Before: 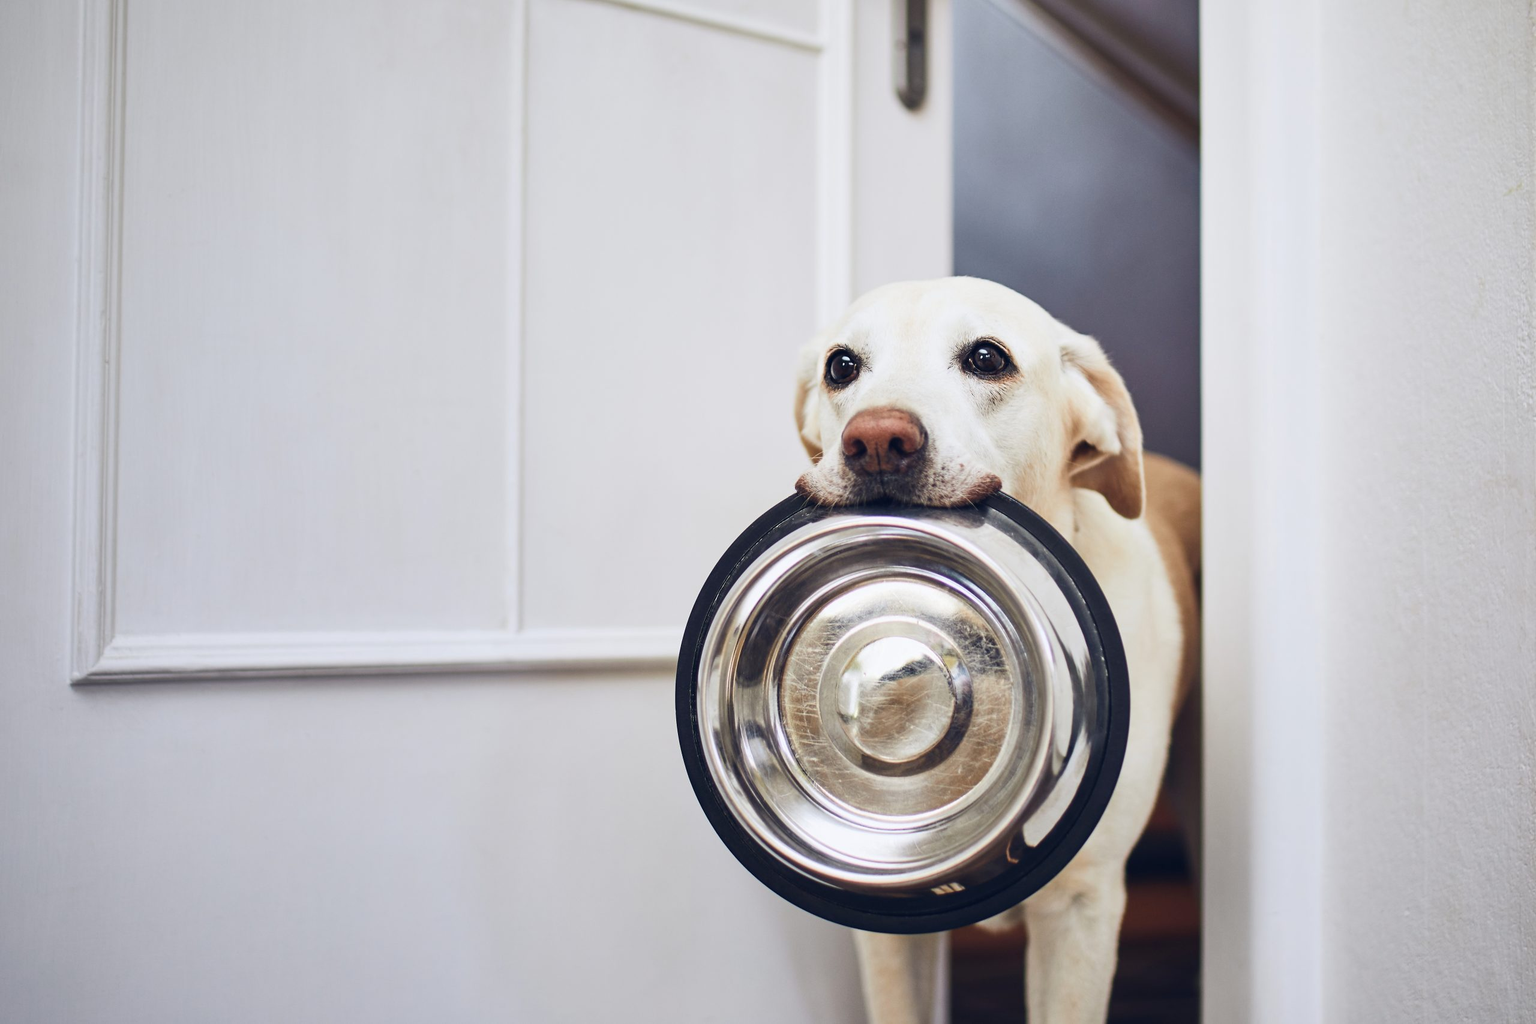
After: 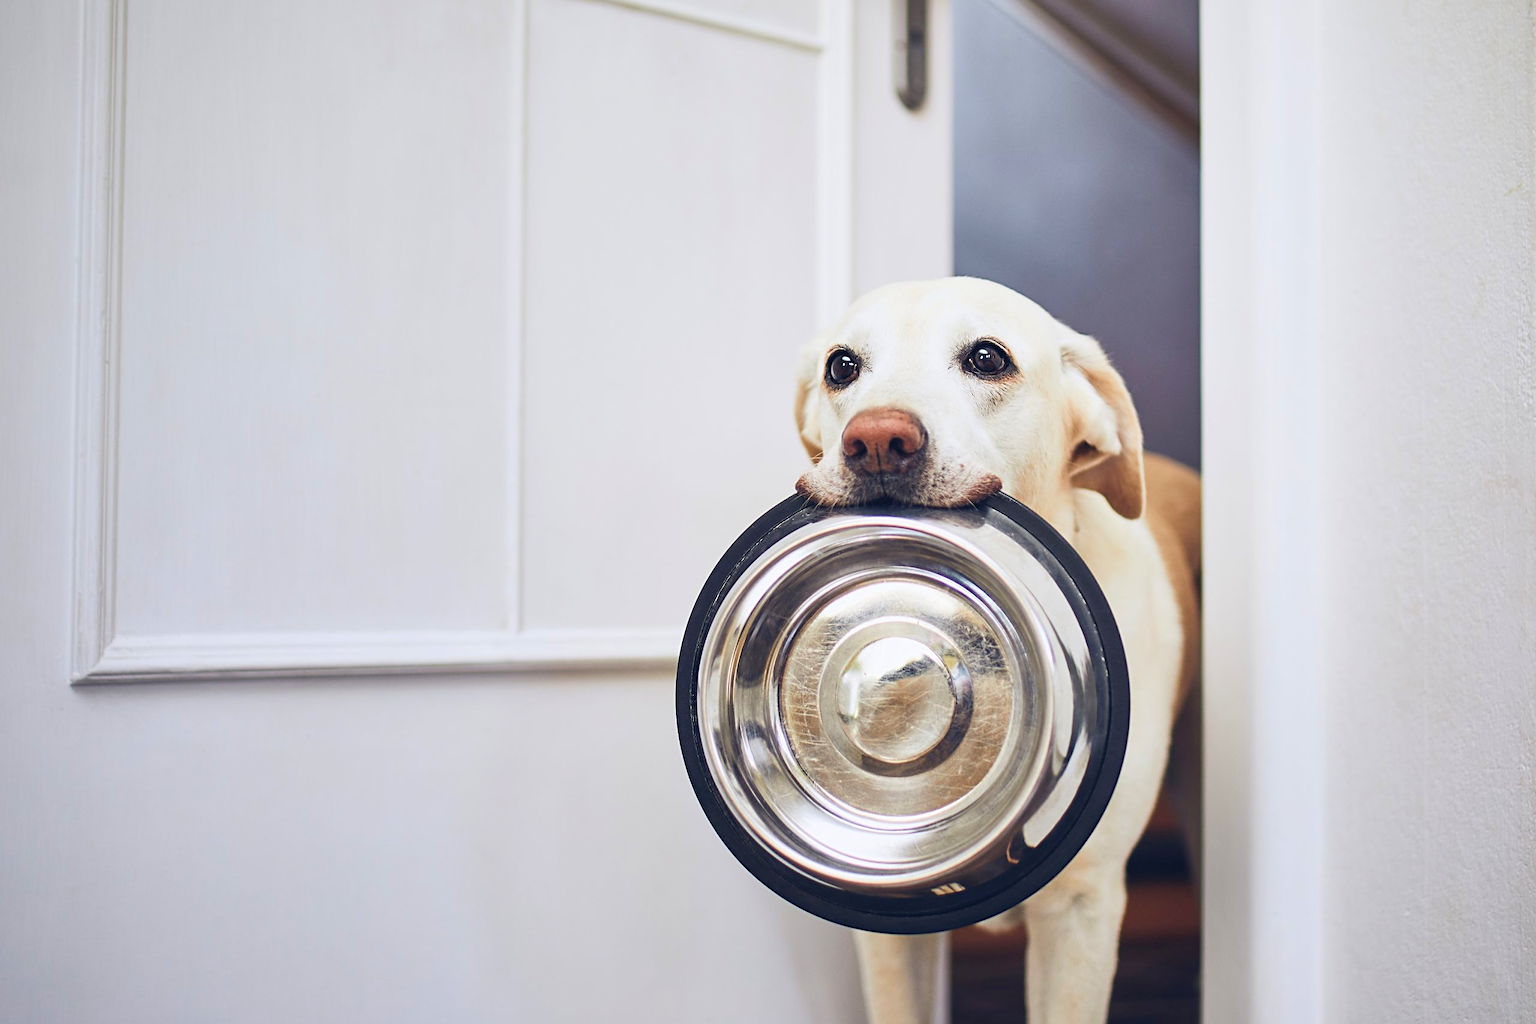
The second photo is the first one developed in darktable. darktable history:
contrast brightness saturation: brightness 0.09, saturation 0.19
sharpen: radius 2.529, amount 0.323
